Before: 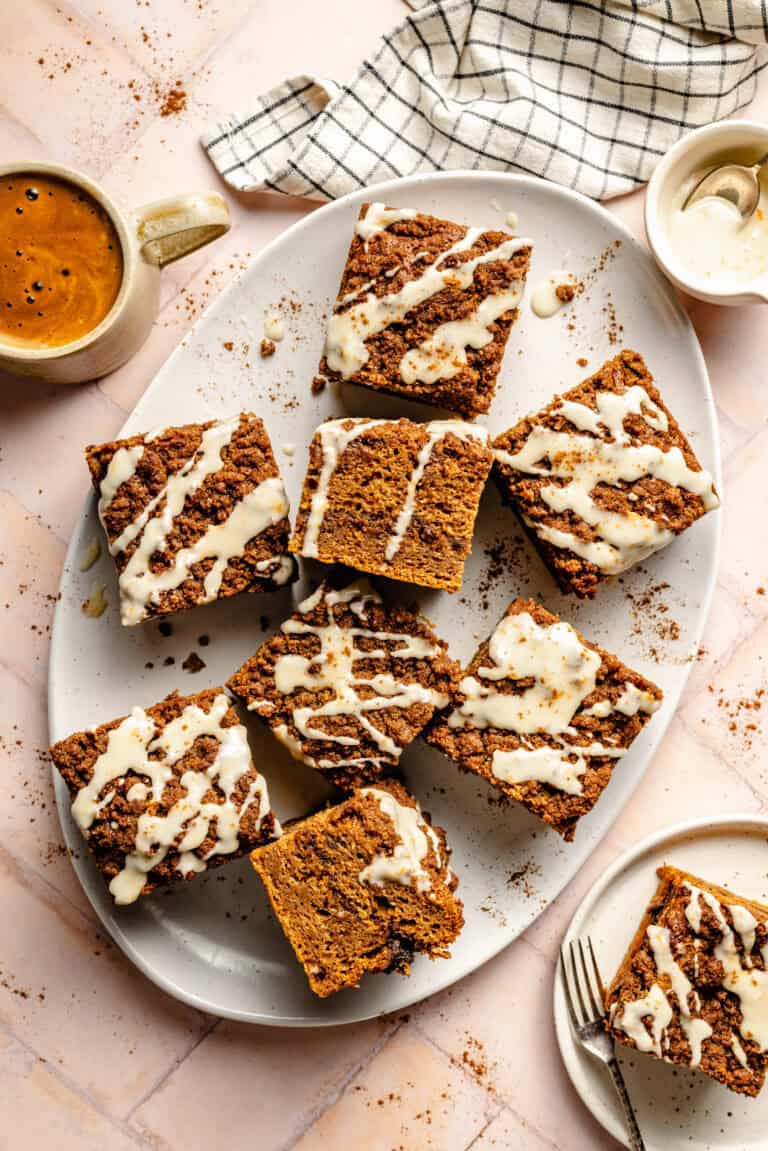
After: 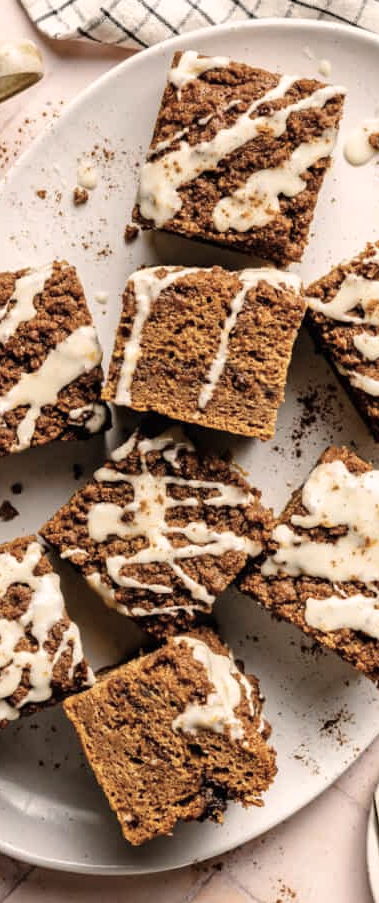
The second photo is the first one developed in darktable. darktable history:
color correction: highlights a* 5.59, highlights b* 5.24, saturation 0.68
crop and rotate: angle 0.02°, left 24.353%, top 13.219%, right 26.156%, bottom 8.224%
